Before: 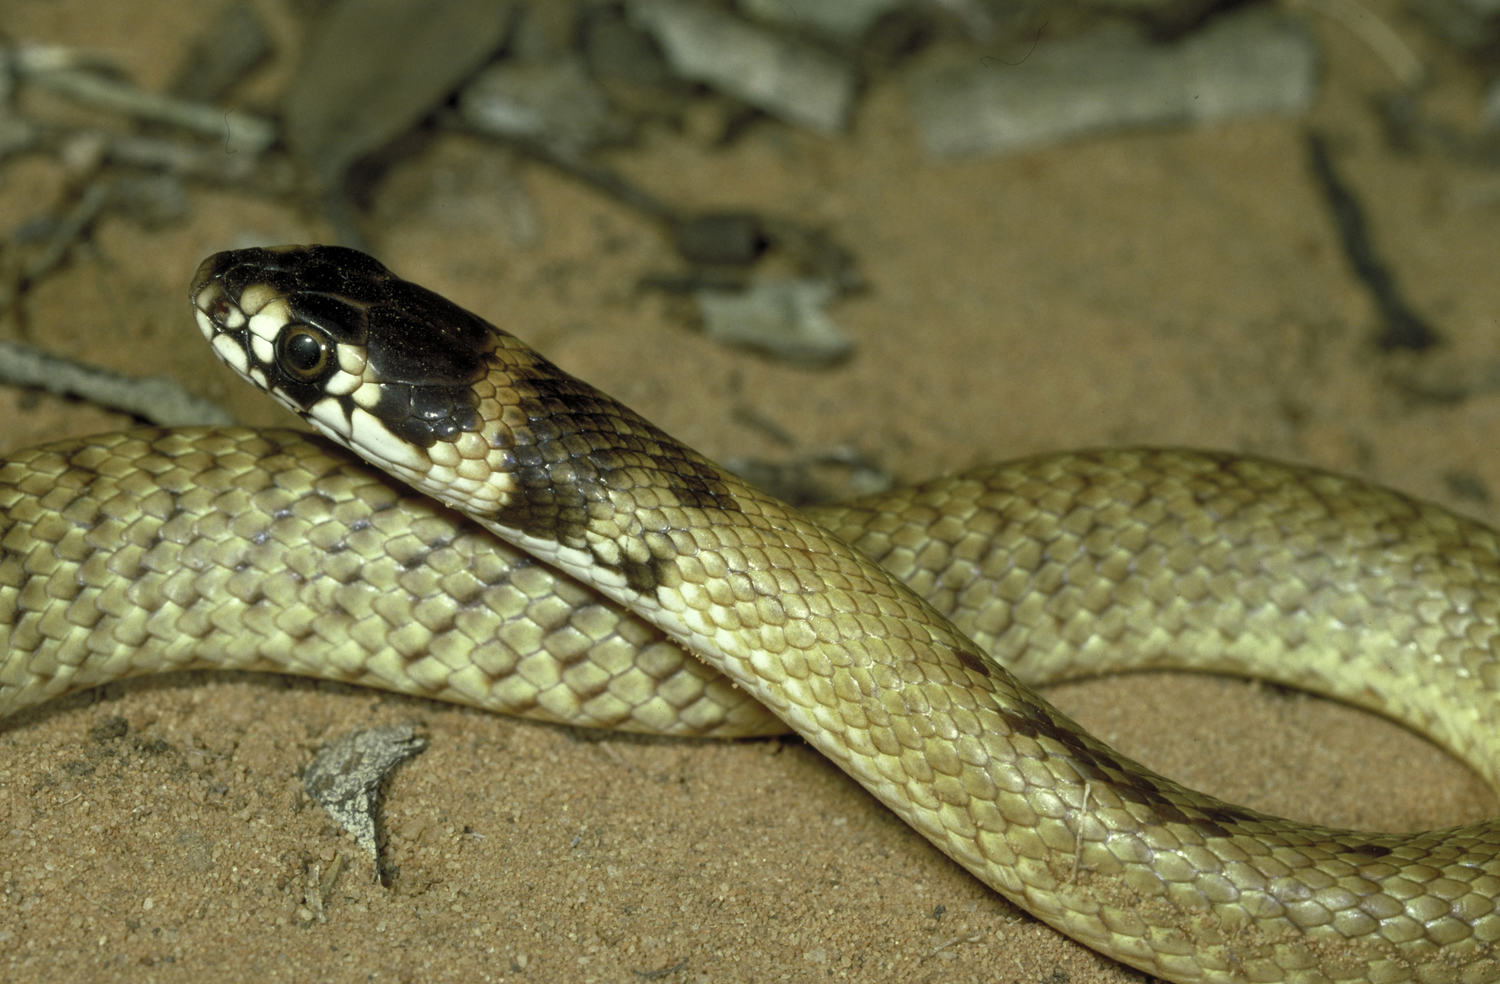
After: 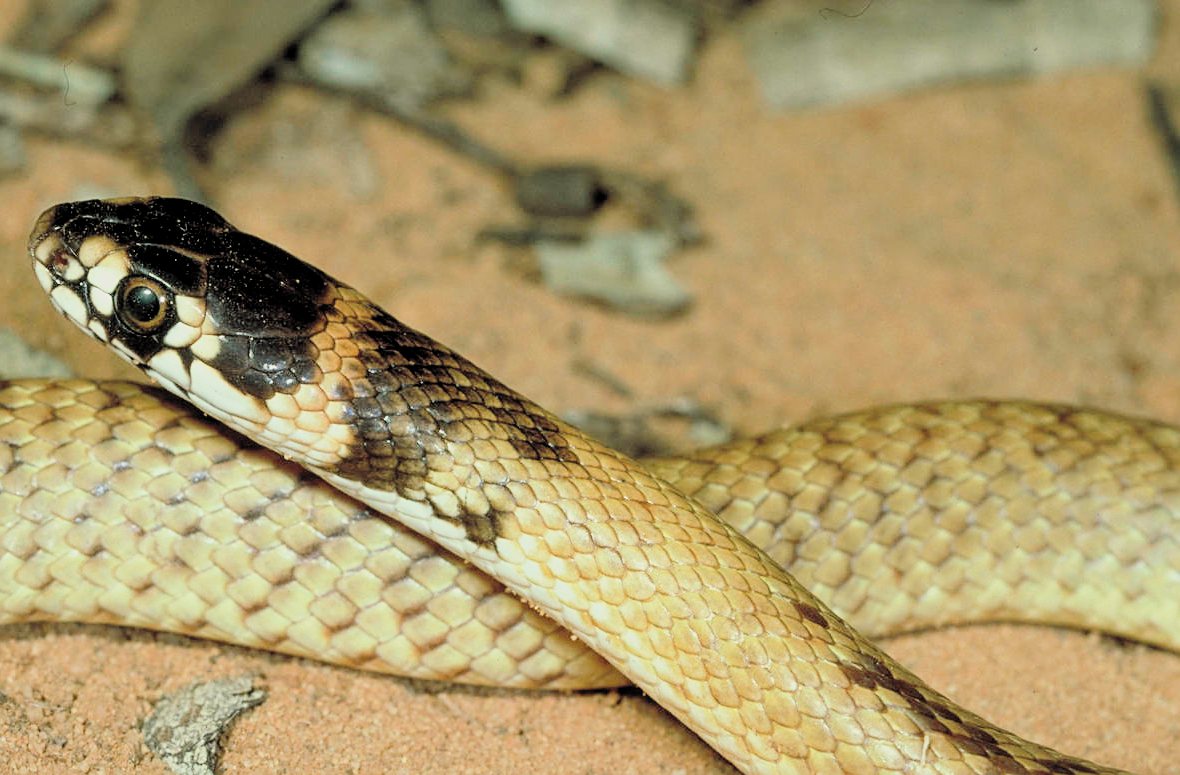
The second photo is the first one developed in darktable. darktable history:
contrast brightness saturation: contrast 0.145, brightness 0.22
sharpen: on, module defaults
crop and rotate: left 10.789%, top 4.975%, right 10.482%, bottom 16.219%
filmic rgb: middle gray luminance 28.9%, black relative exposure -10.38 EV, white relative exposure 5.48 EV, target black luminance 0%, hardness 3.96, latitude 1.98%, contrast 1.12, highlights saturation mix 3.64%, shadows ↔ highlights balance 14.82%
